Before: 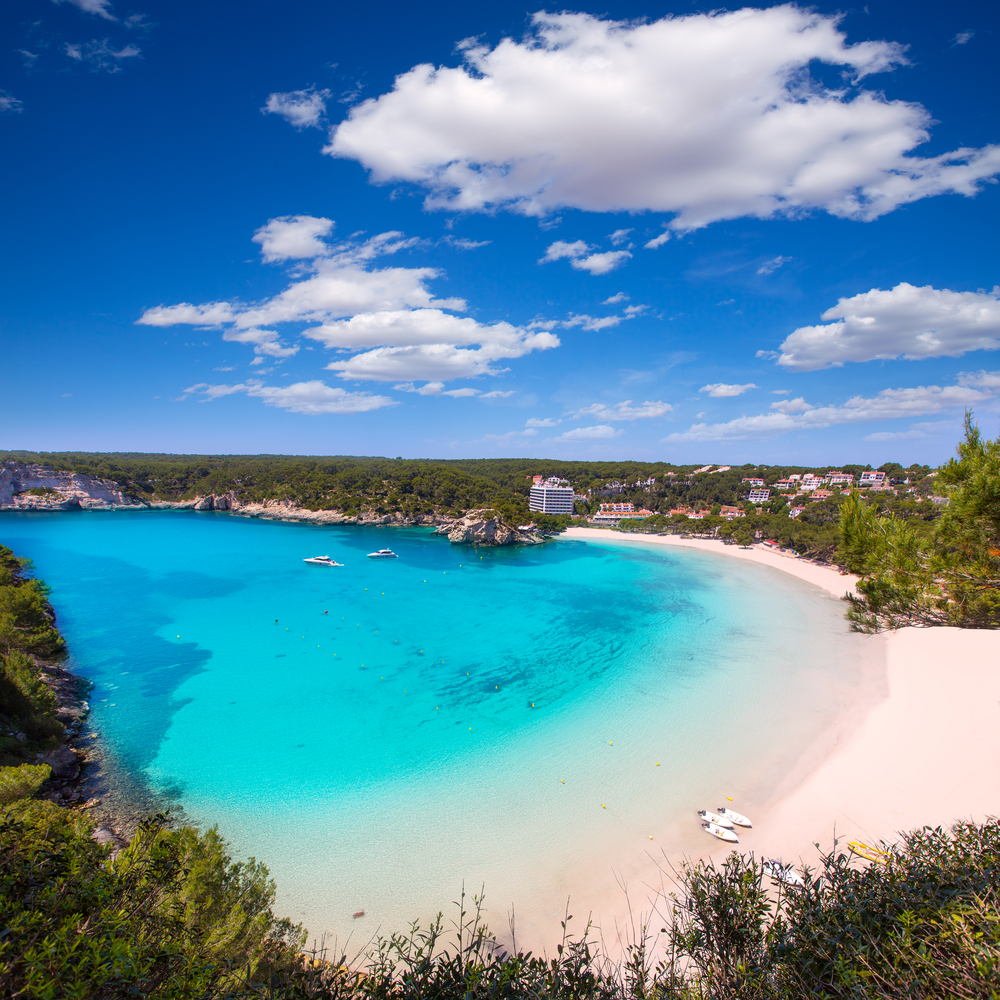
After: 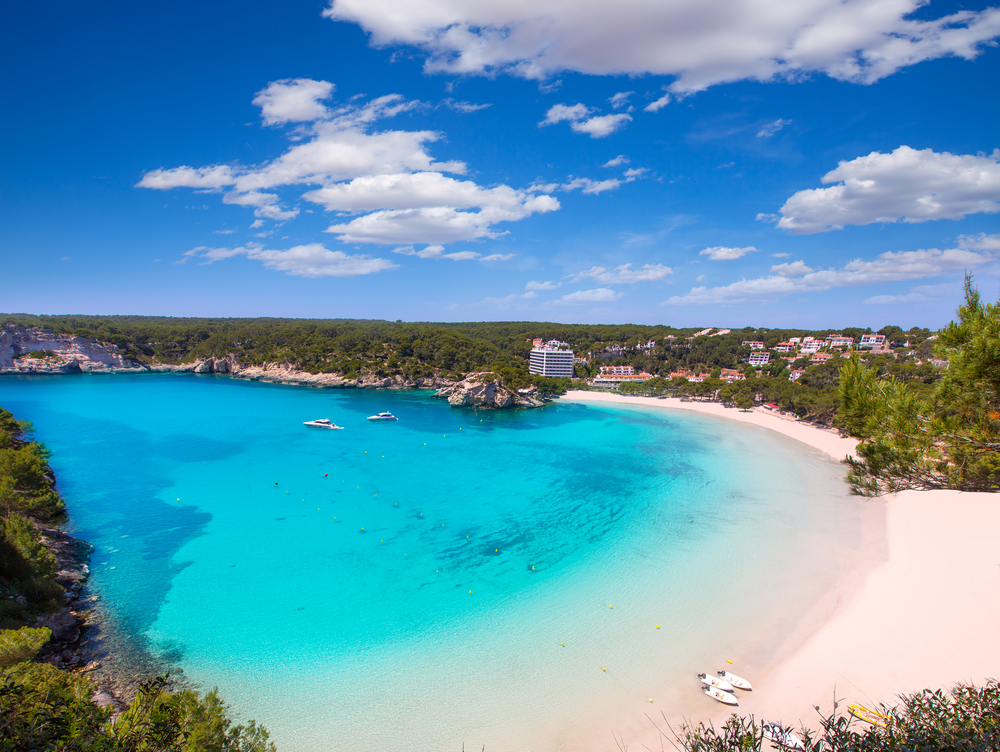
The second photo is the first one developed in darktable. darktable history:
crop: top 13.744%, bottom 11.019%
